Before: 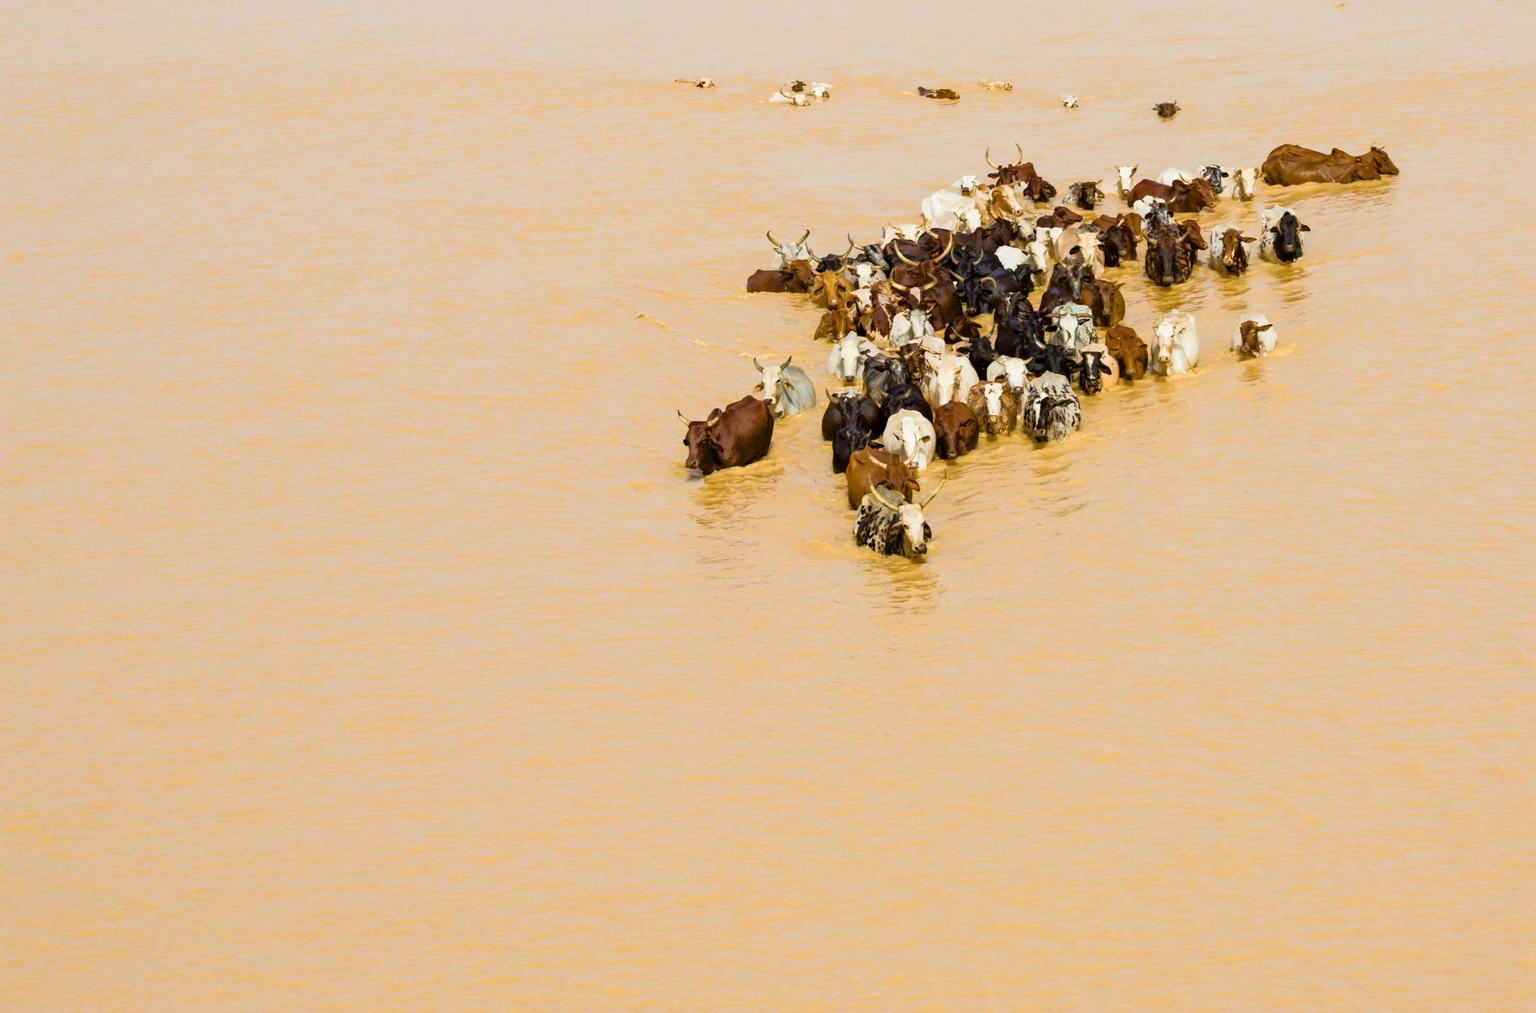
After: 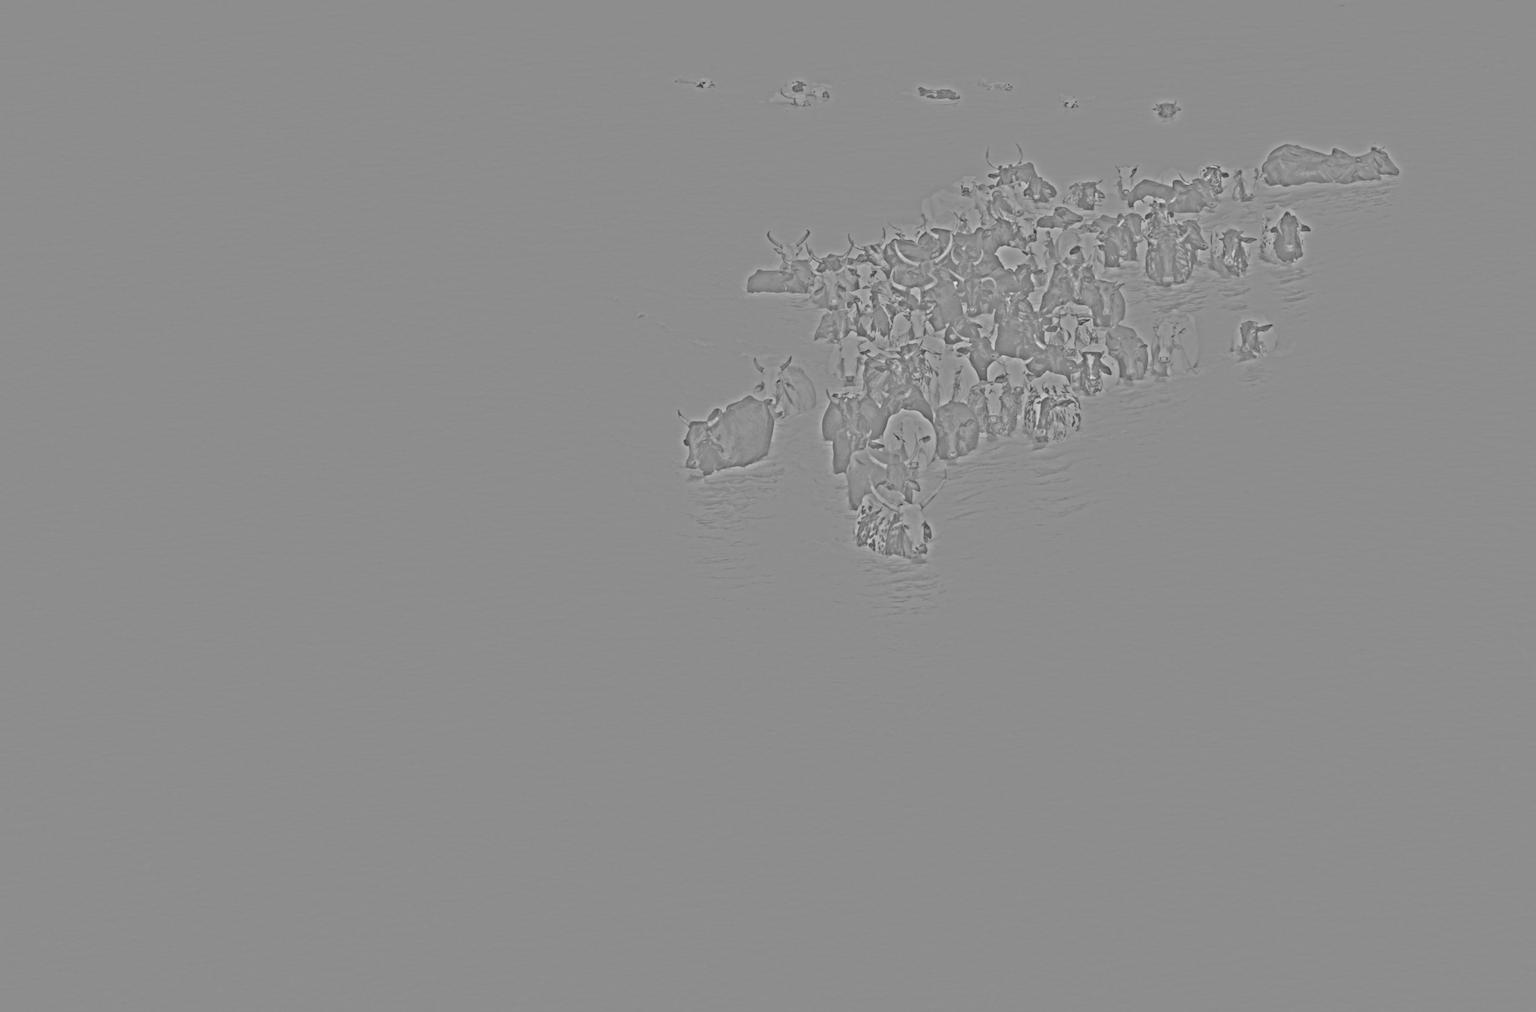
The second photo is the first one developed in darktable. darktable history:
white balance: red 0.978, blue 0.999
contrast brightness saturation: brightness 0.15
highpass: sharpness 25.84%, contrast boost 14.94%
